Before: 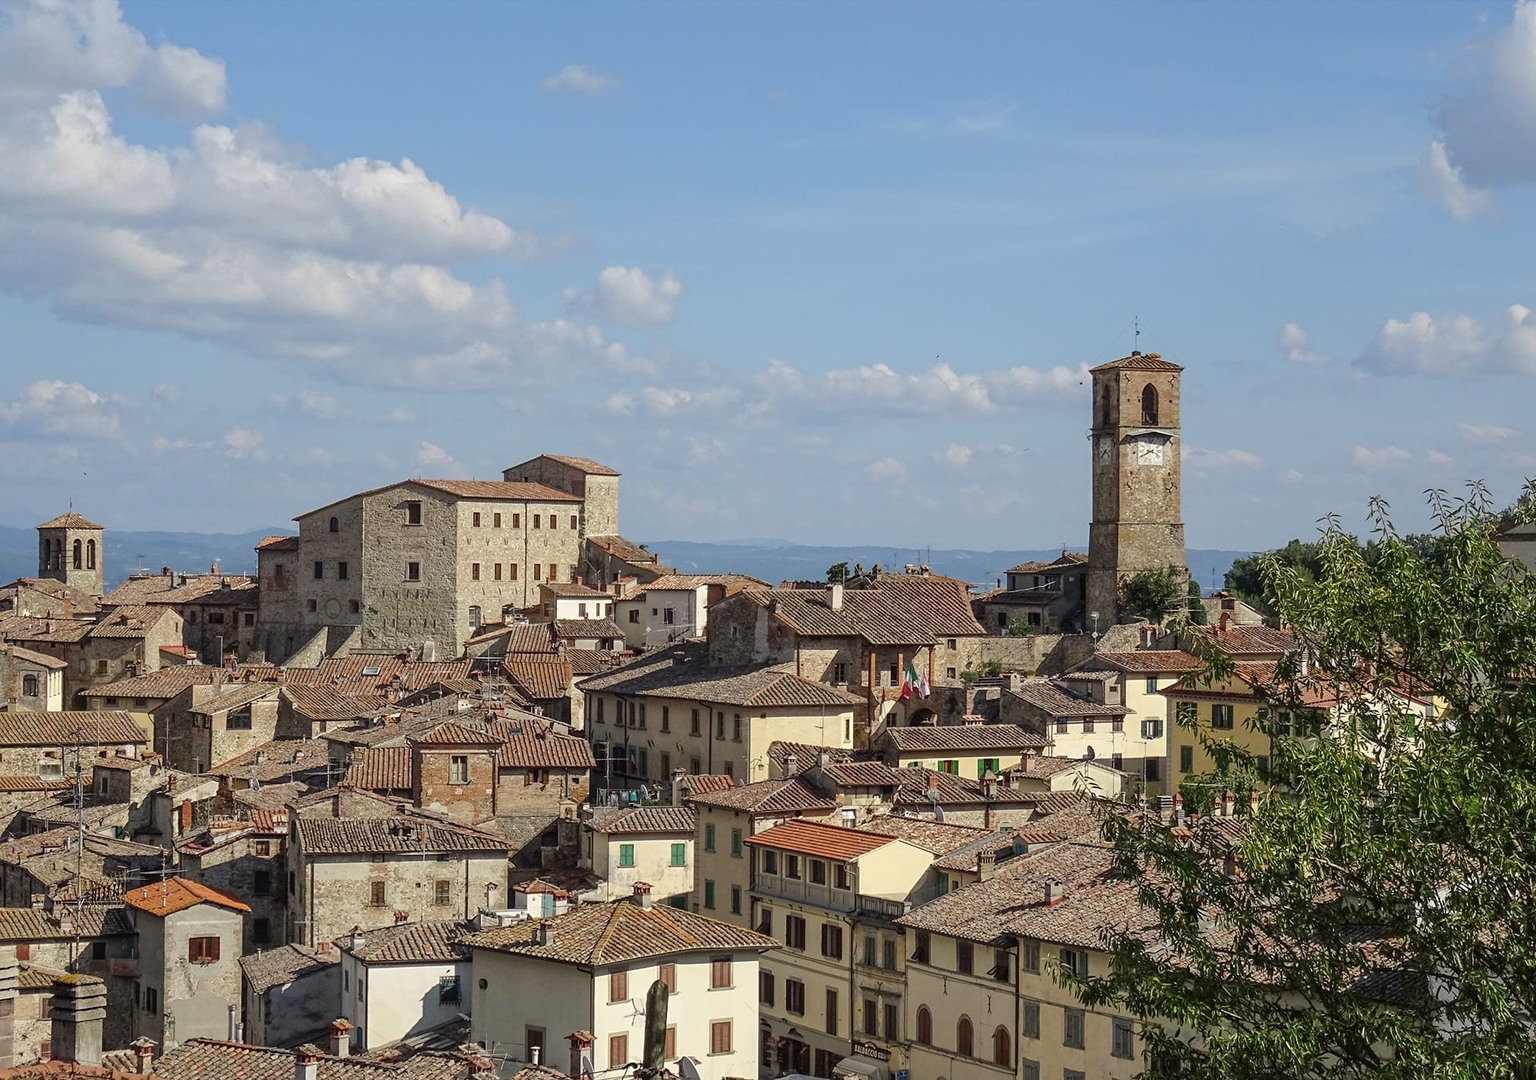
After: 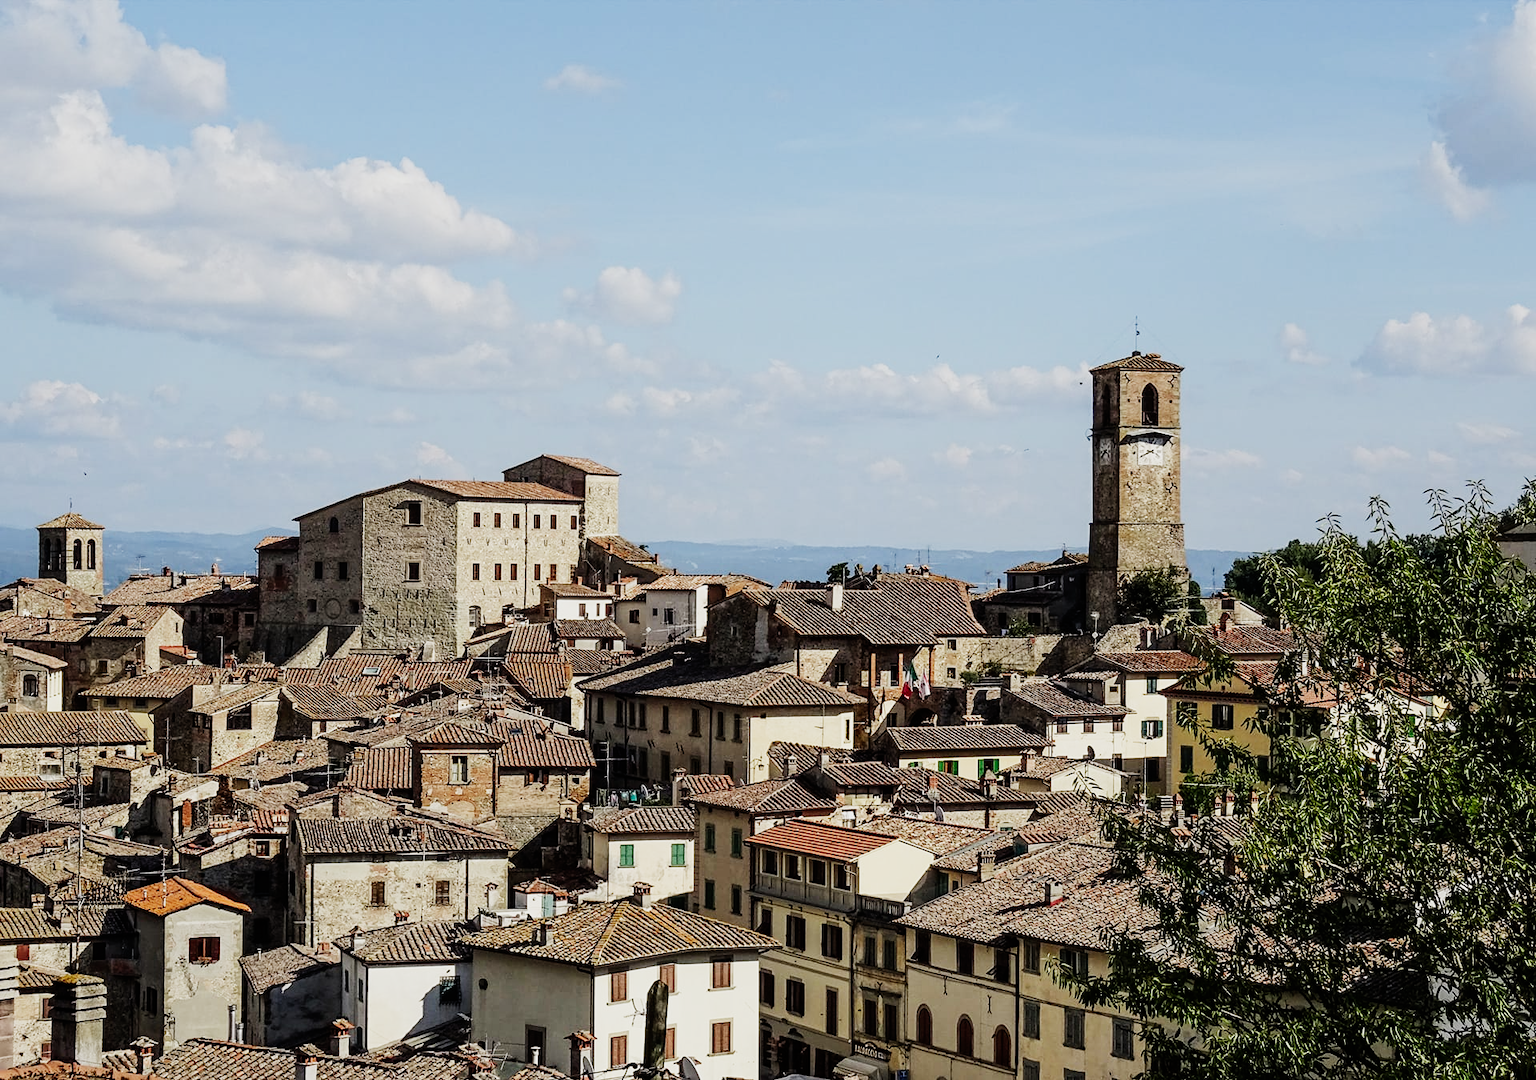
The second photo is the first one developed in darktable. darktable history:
sigmoid: contrast 1.8, skew -0.2, preserve hue 0%, red attenuation 0.1, red rotation 0.035, green attenuation 0.1, green rotation -0.017, blue attenuation 0.15, blue rotation -0.052, base primaries Rec2020
tone equalizer: -8 EV -0.417 EV, -7 EV -0.389 EV, -6 EV -0.333 EV, -5 EV -0.222 EV, -3 EV 0.222 EV, -2 EV 0.333 EV, -1 EV 0.389 EV, +0 EV 0.417 EV, edges refinement/feathering 500, mask exposure compensation -1.57 EV, preserve details no
